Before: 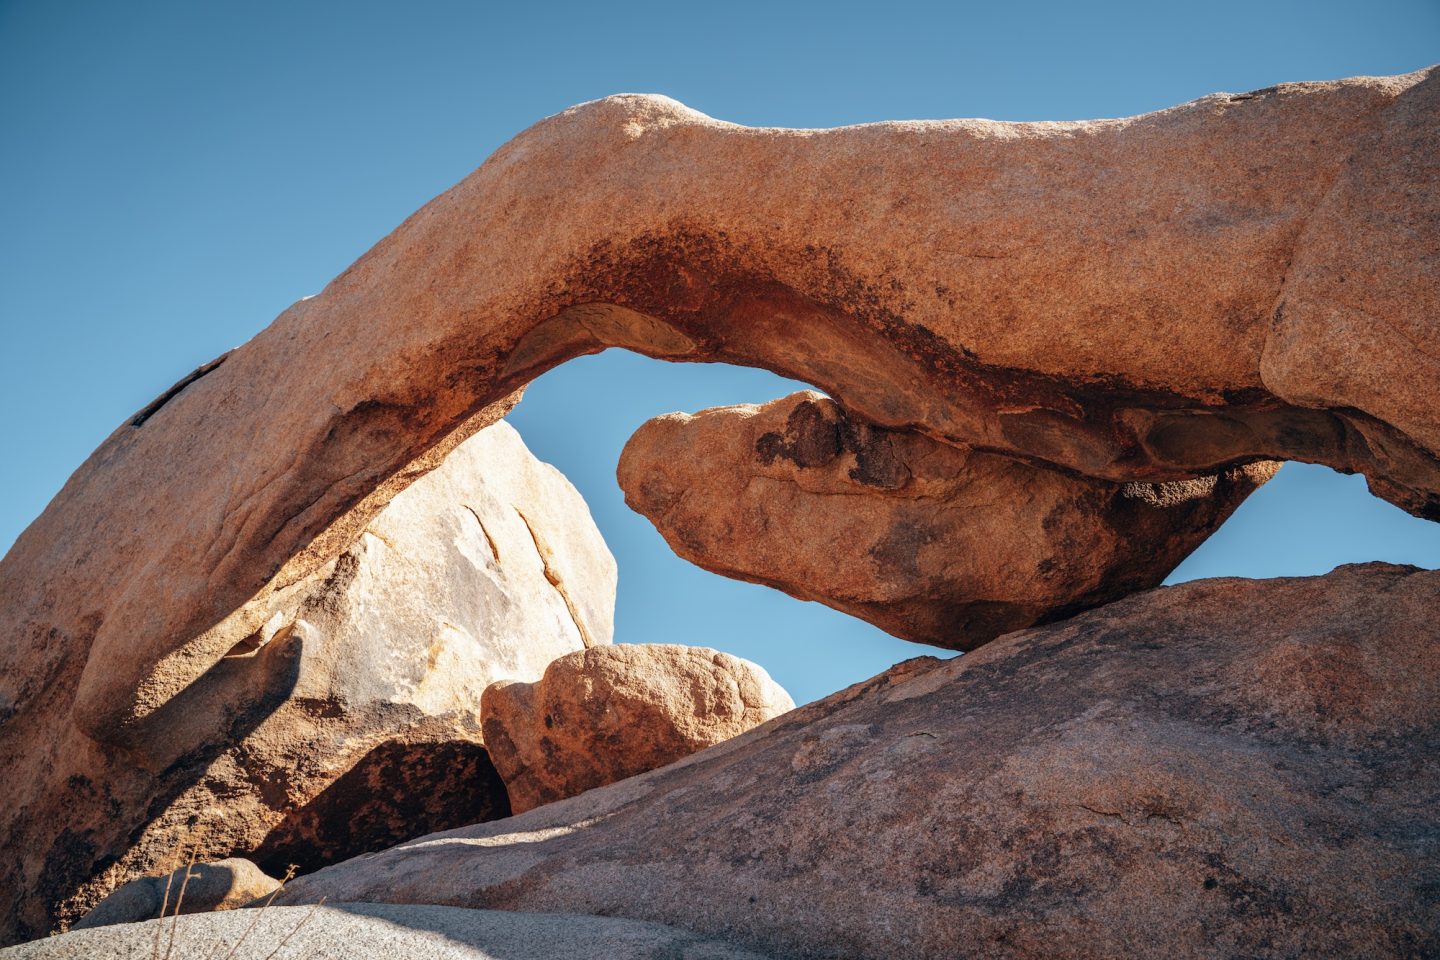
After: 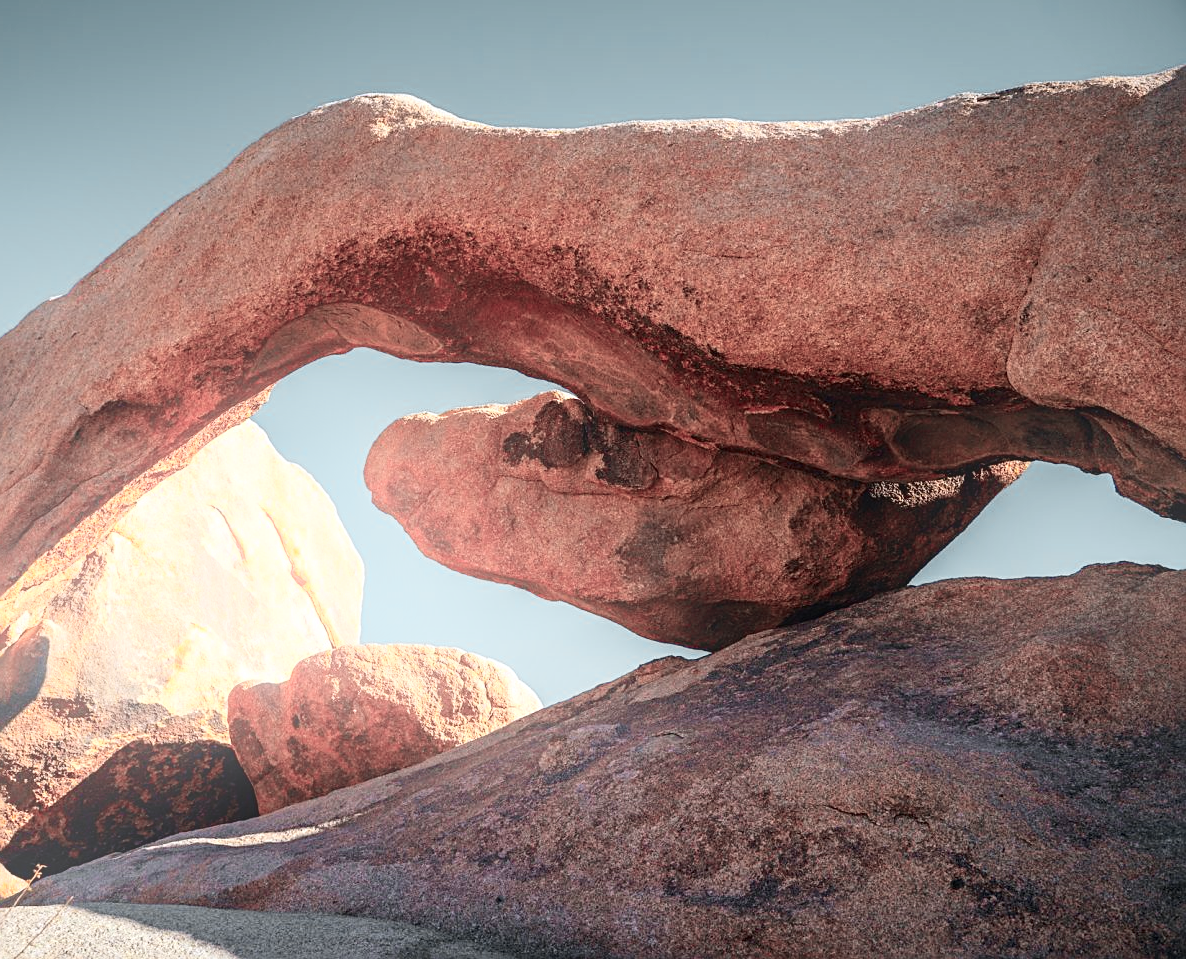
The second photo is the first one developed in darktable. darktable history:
color zones: curves: ch0 [(0.257, 0.558) (0.75, 0.565)]; ch1 [(0.004, 0.857) (0.14, 0.416) (0.257, 0.695) (0.442, 0.032) (0.736, 0.266) (0.891, 0.741)]; ch2 [(0, 0.623) (0.112, 0.436) (0.271, 0.474) (0.516, 0.64) (0.743, 0.286)]
sharpen: on, module defaults
contrast brightness saturation: contrast 0.15, brightness 0.05
bloom: on, module defaults
crop: left 17.582%, bottom 0.031%
